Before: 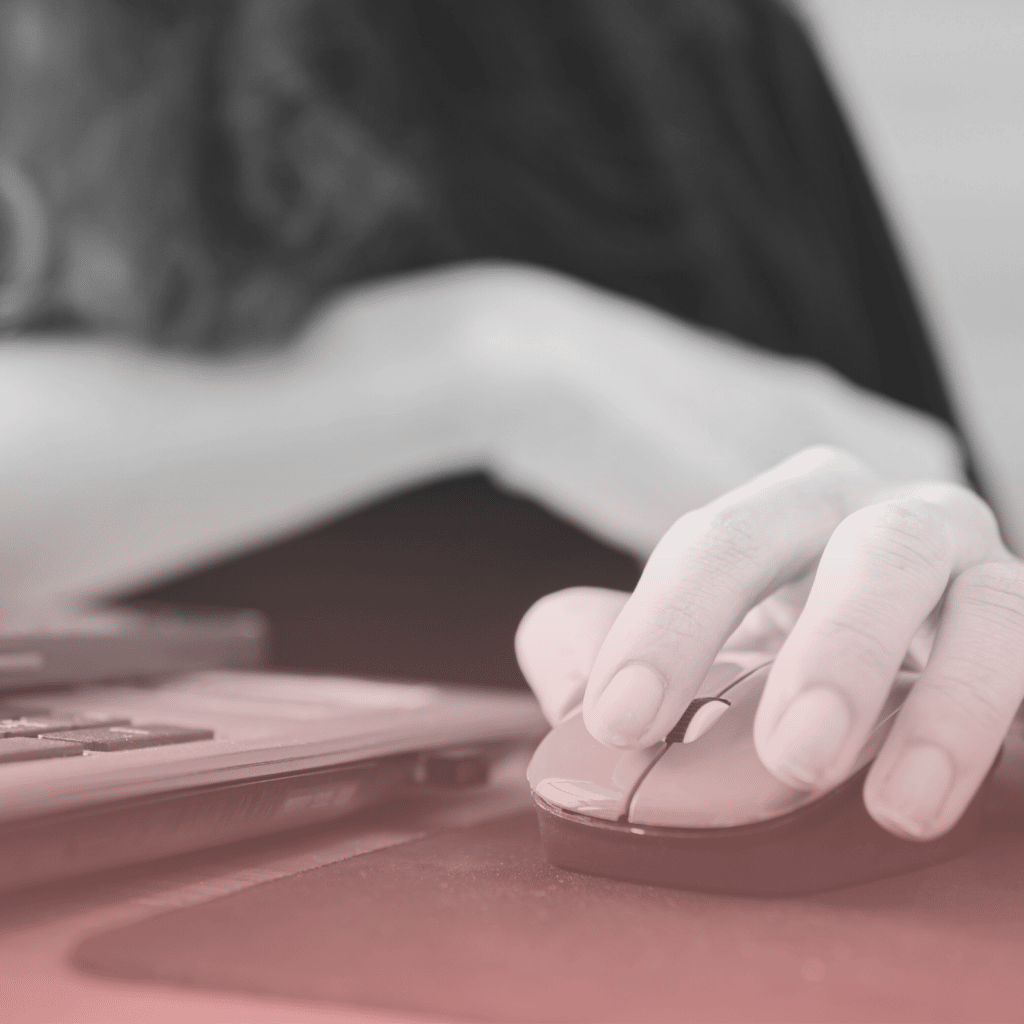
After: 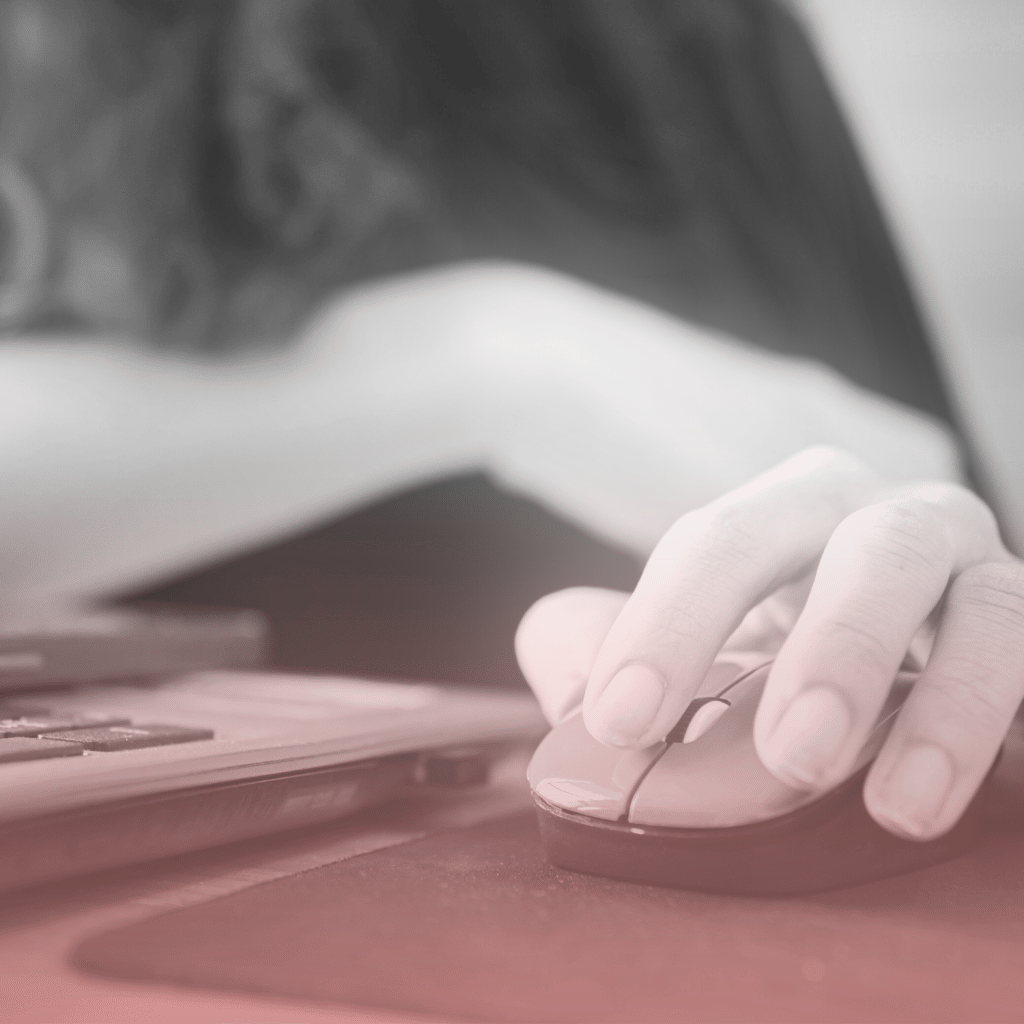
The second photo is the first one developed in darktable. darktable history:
bloom: on, module defaults
shadows and highlights: white point adjustment 0.1, highlights -70, soften with gaussian
